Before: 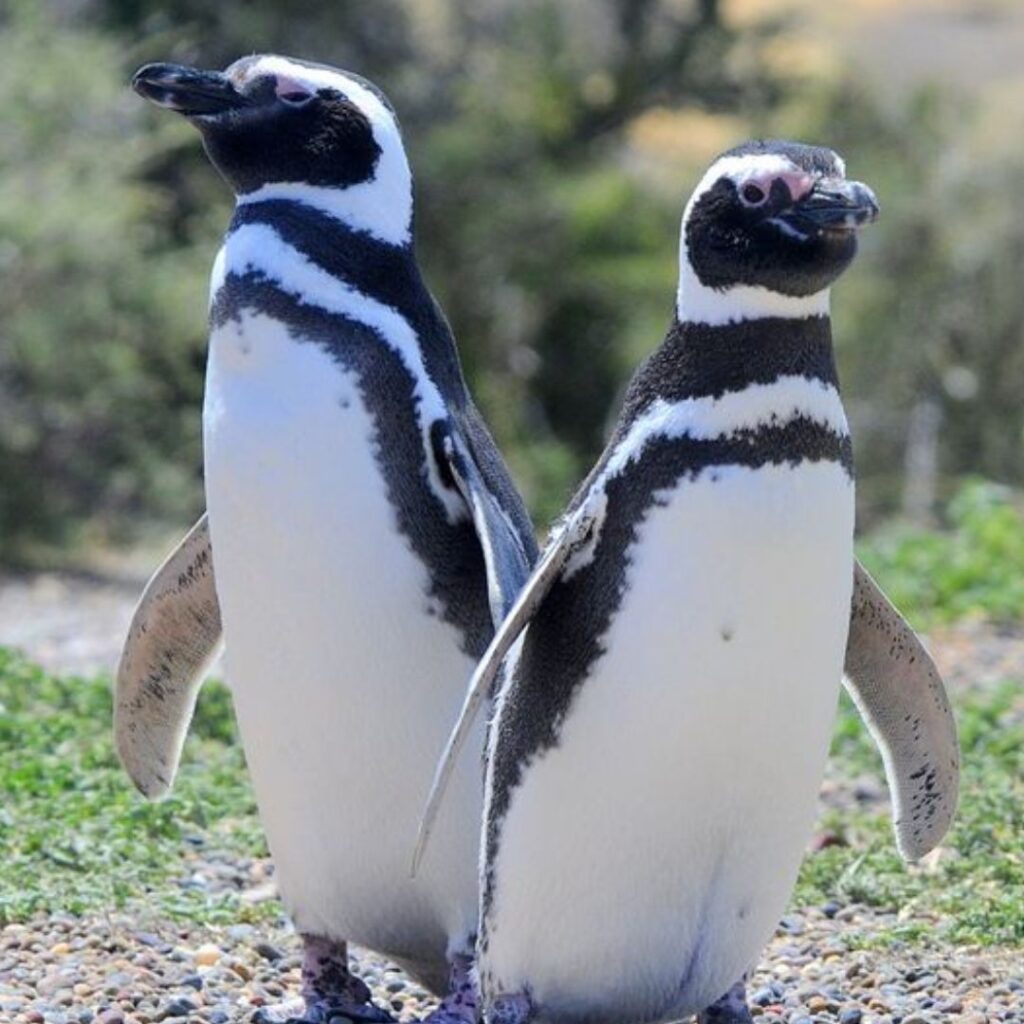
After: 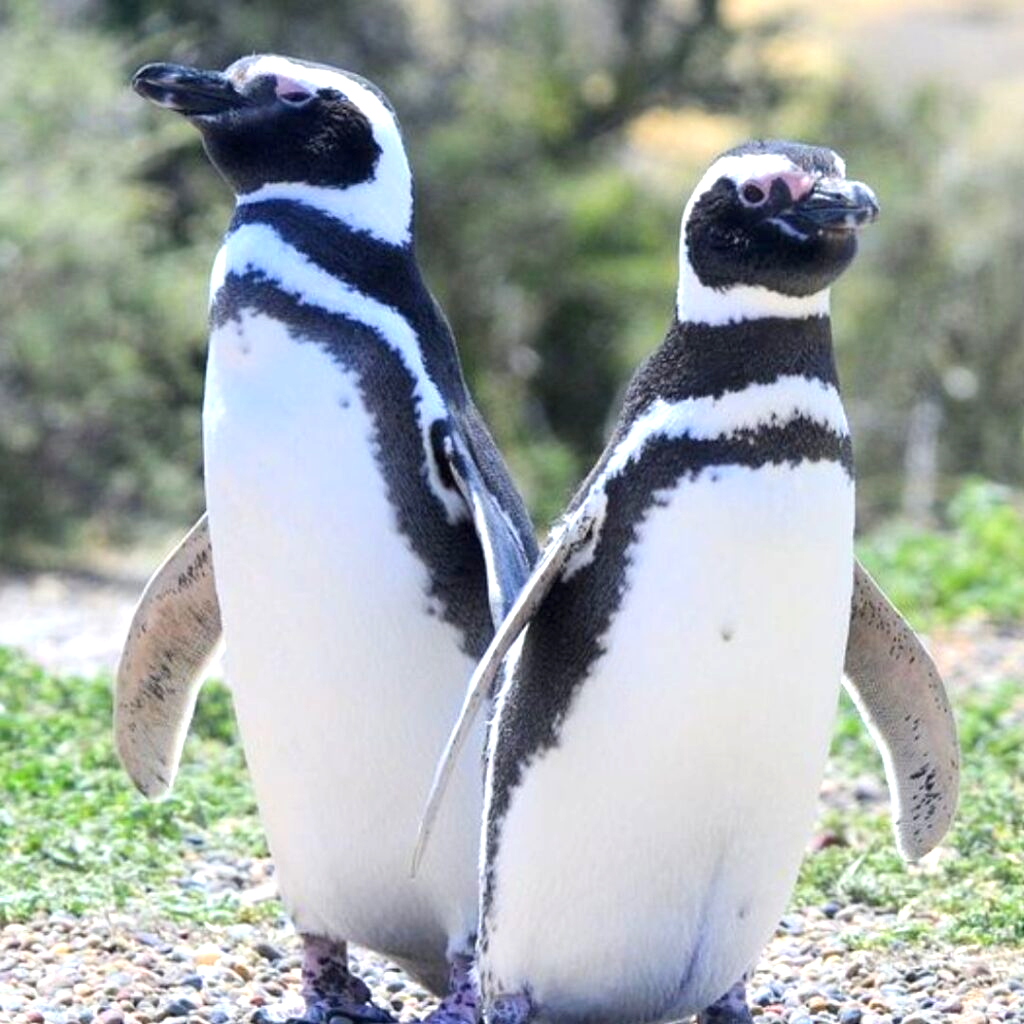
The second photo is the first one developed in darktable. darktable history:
exposure: black level correction 0, exposure 0.7 EV, compensate highlight preservation false
